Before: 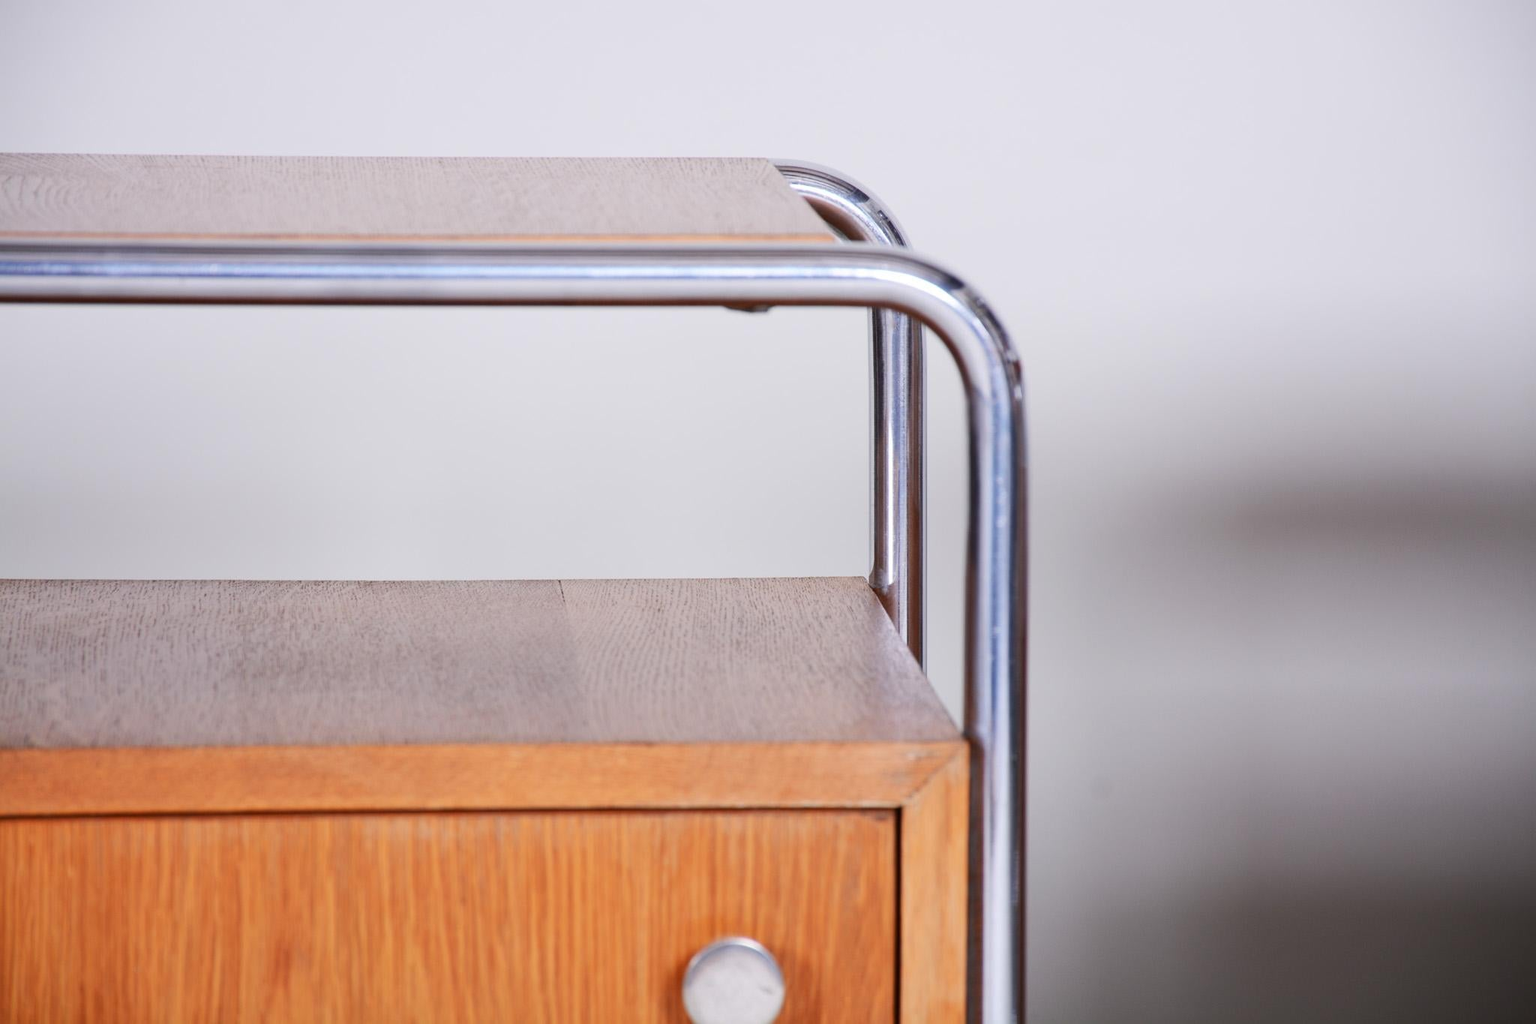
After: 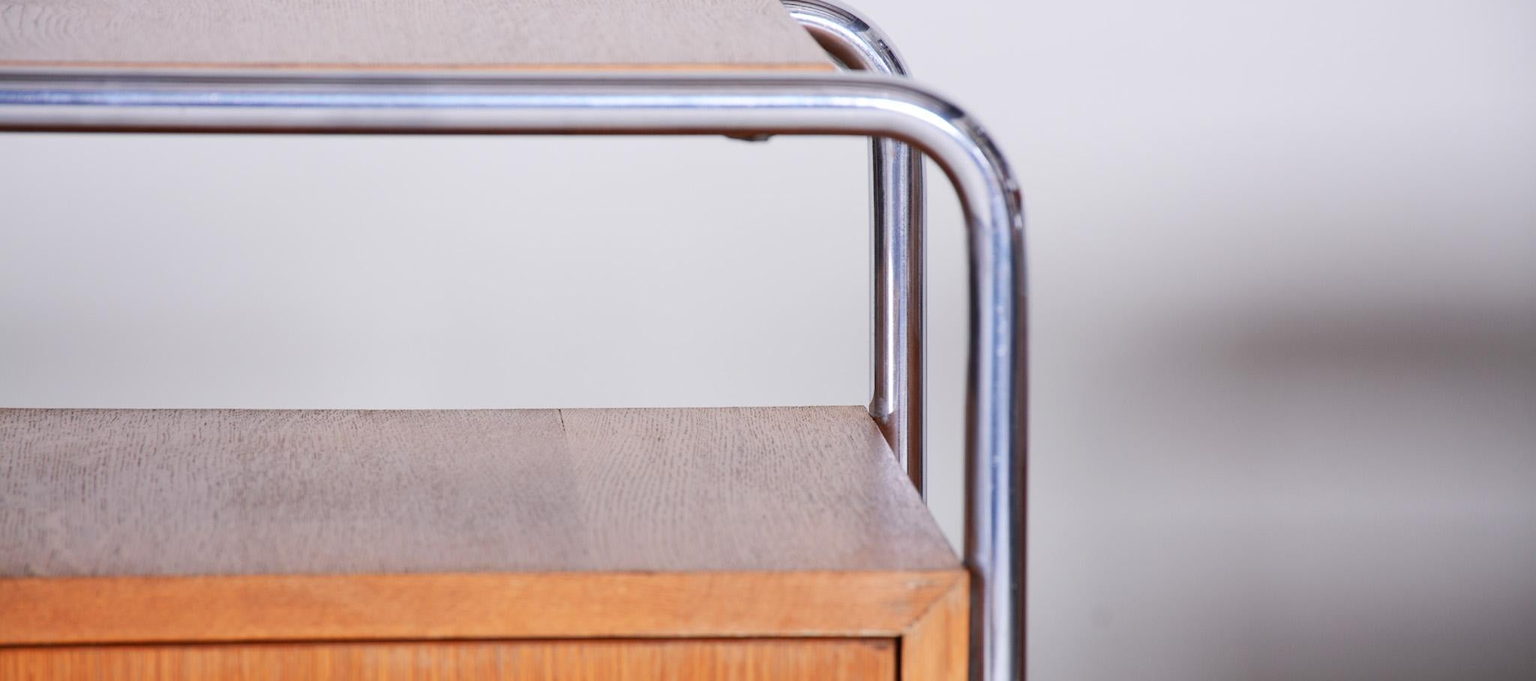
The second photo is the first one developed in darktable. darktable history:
crop: top 16.763%, bottom 16.708%
